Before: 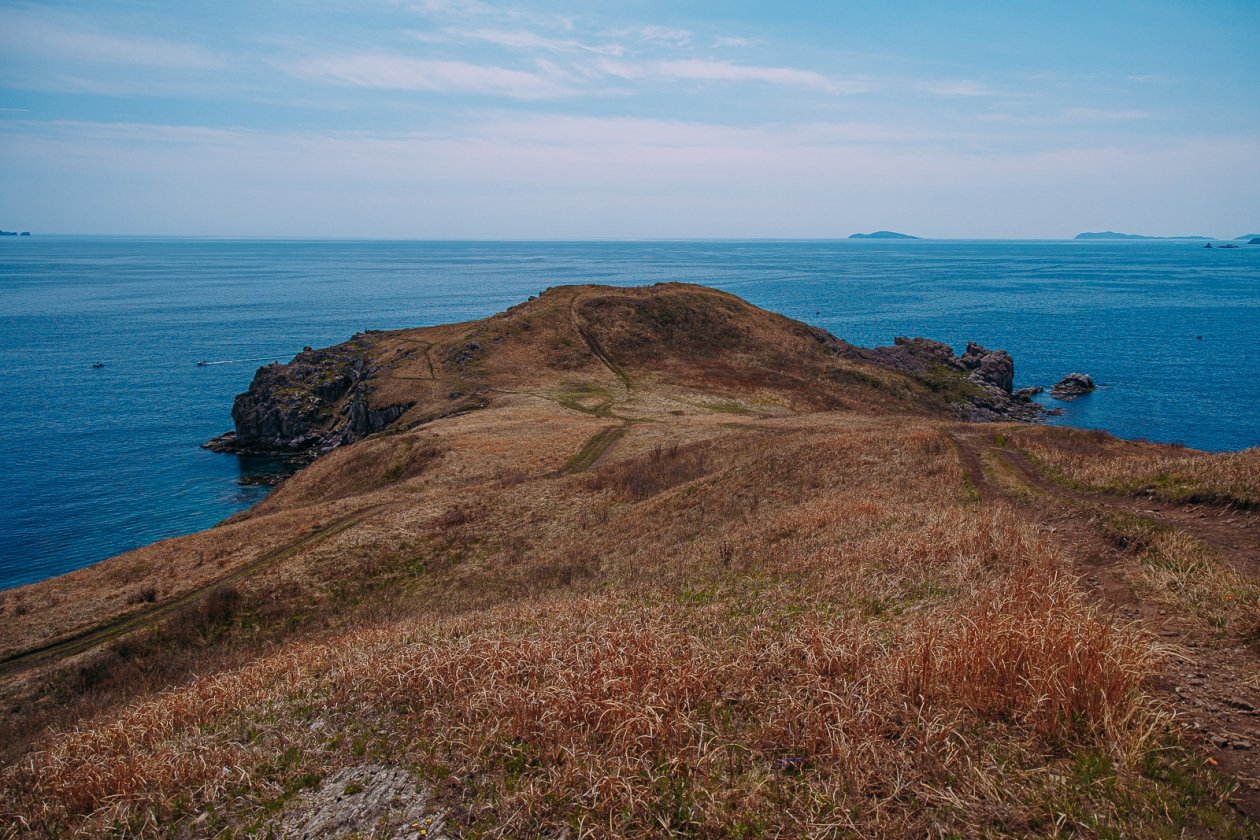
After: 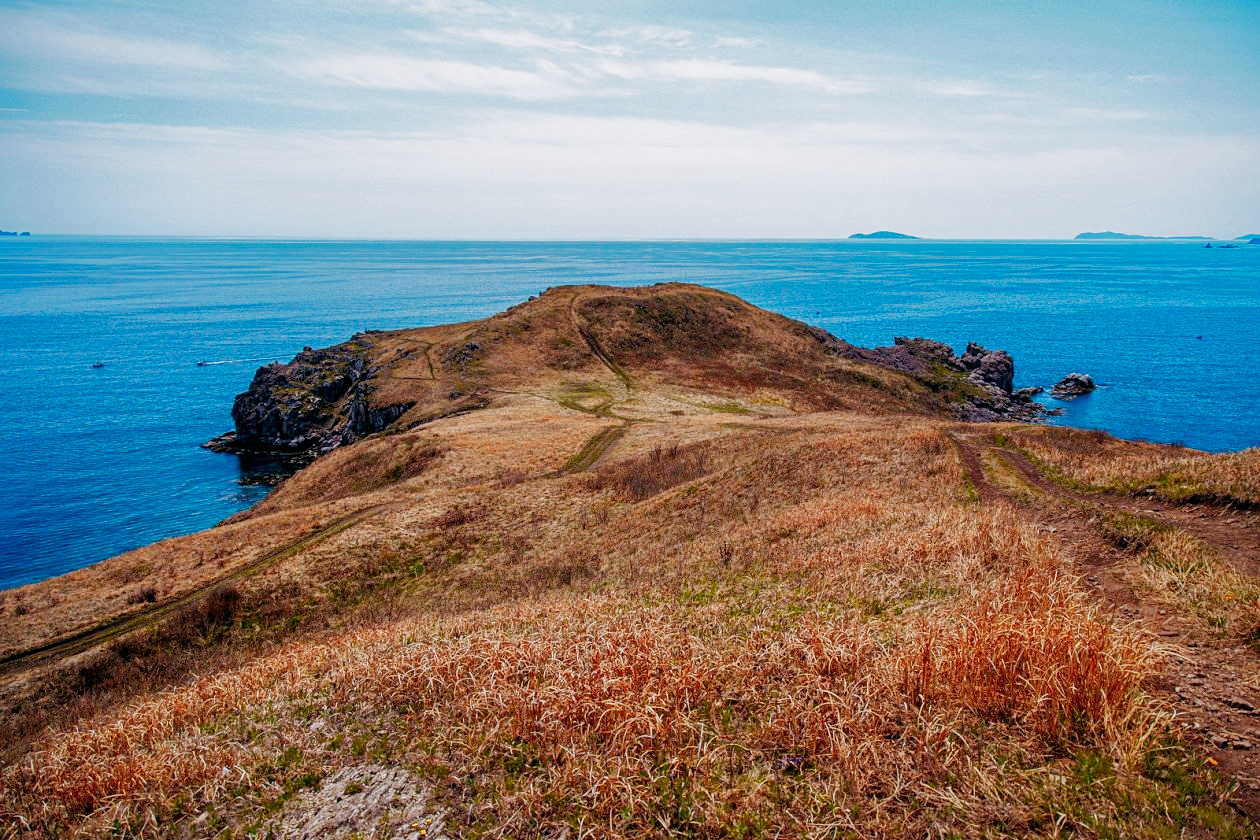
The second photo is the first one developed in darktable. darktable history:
filmic rgb: middle gray luminance 10%, black relative exposure -8.61 EV, white relative exposure 3.3 EV, threshold 6 EV, target black luminance 0%, hardness 5.2, latitude 44.69%, contrast 1.302, highlights saturation mix 5%, shadows ↔ highlights balance 24.64%, add noise in highlights 0, preserve chrominance no, color science v3 (2019), use custom middle-gray values true, iterations of high-quality reconstruction 0, contrast in highlights soft, enable highlight reconstruction true
shadows and highlights: shadows 40, highlights -60
